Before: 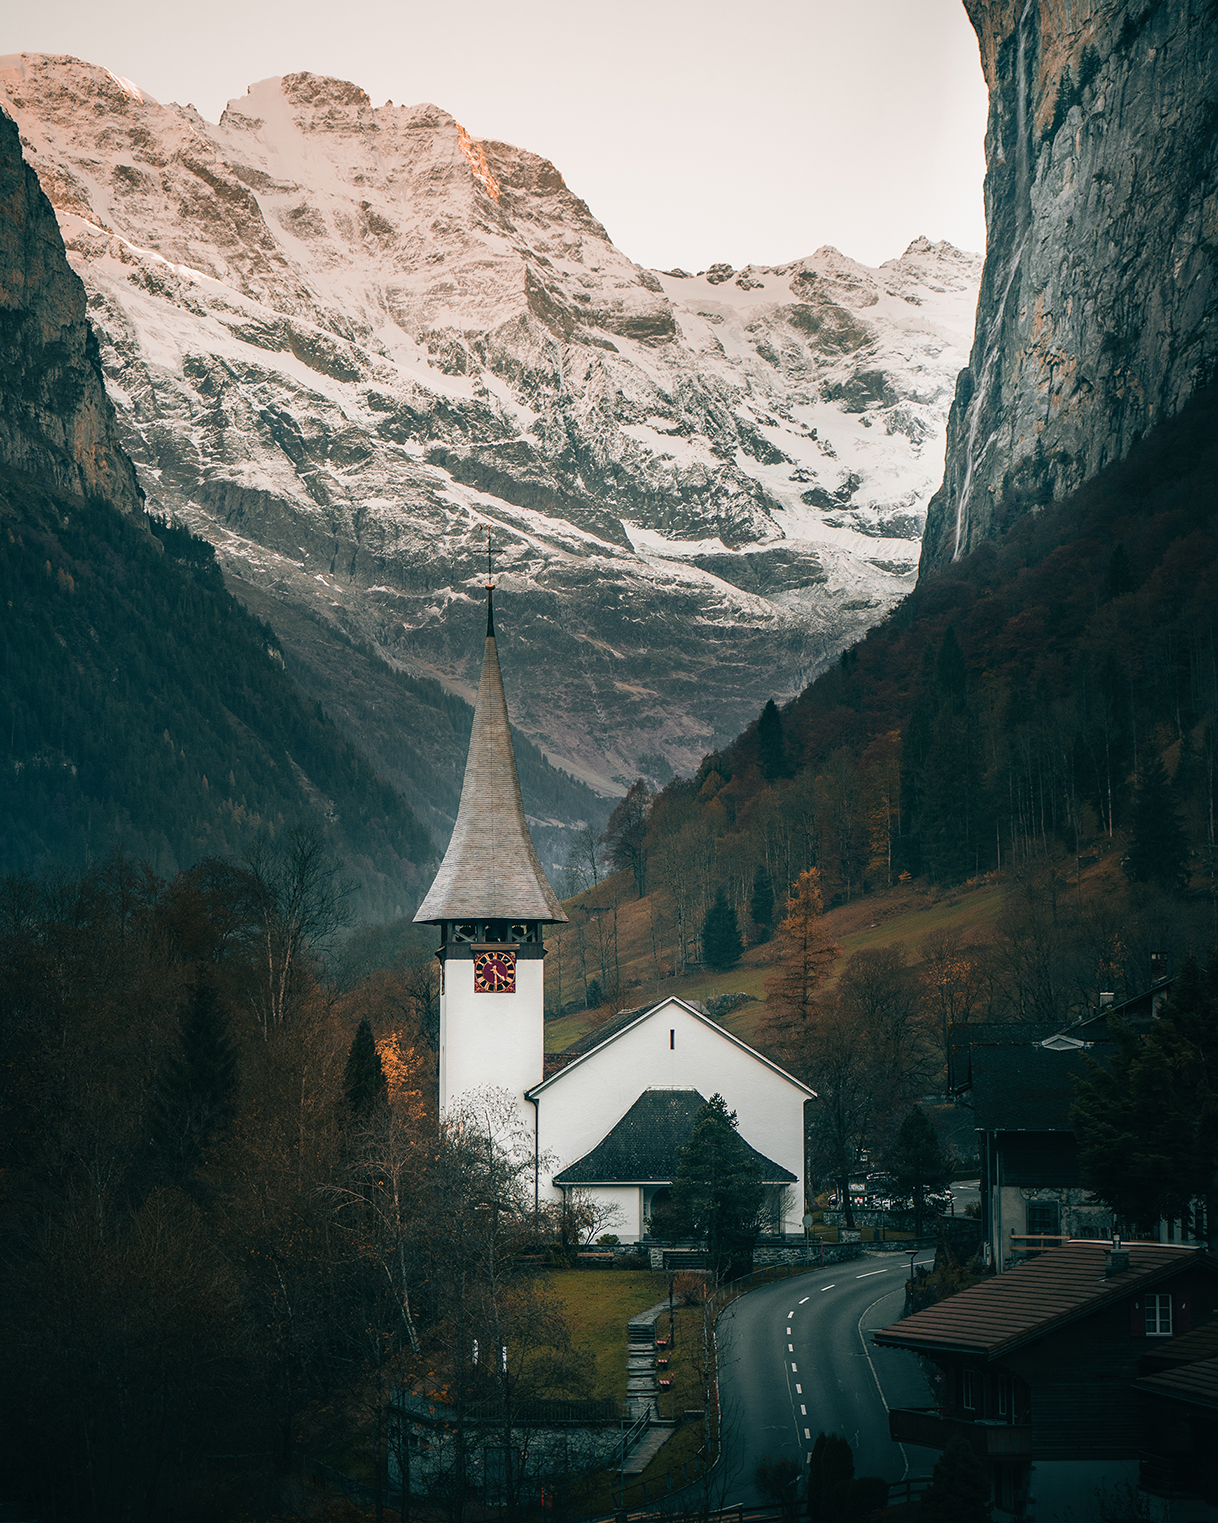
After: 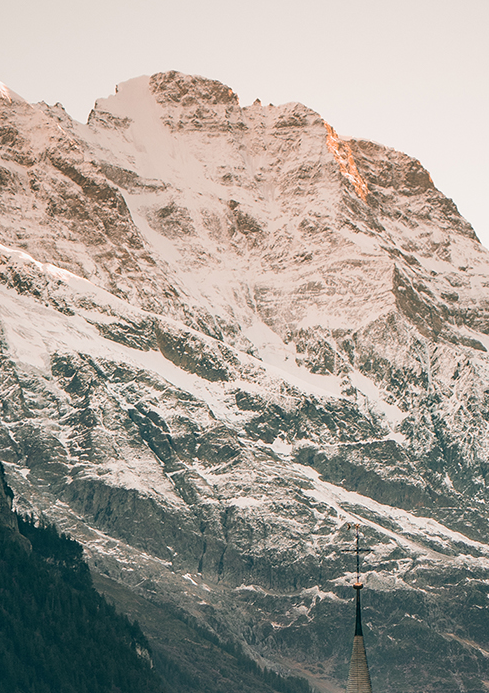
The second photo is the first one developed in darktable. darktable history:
crop and rotate: left 10.89%, top 0.081%, right 48.926%, bottom 54.357%
